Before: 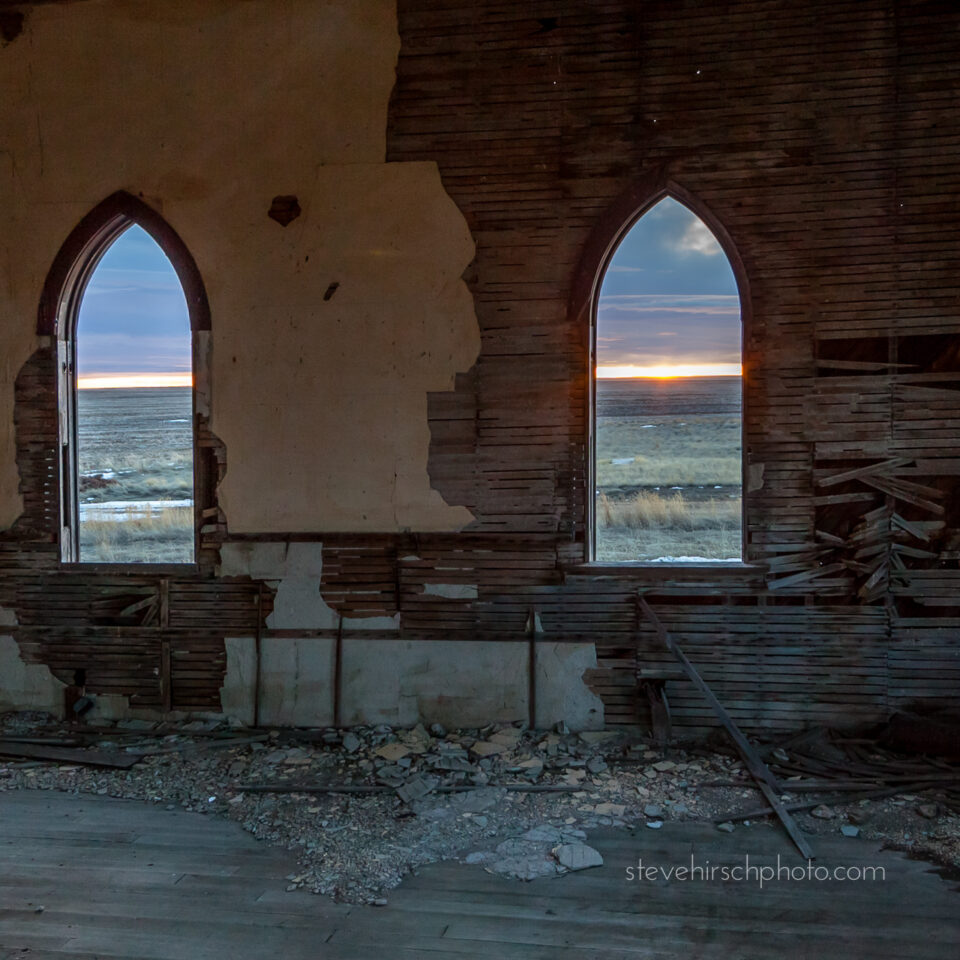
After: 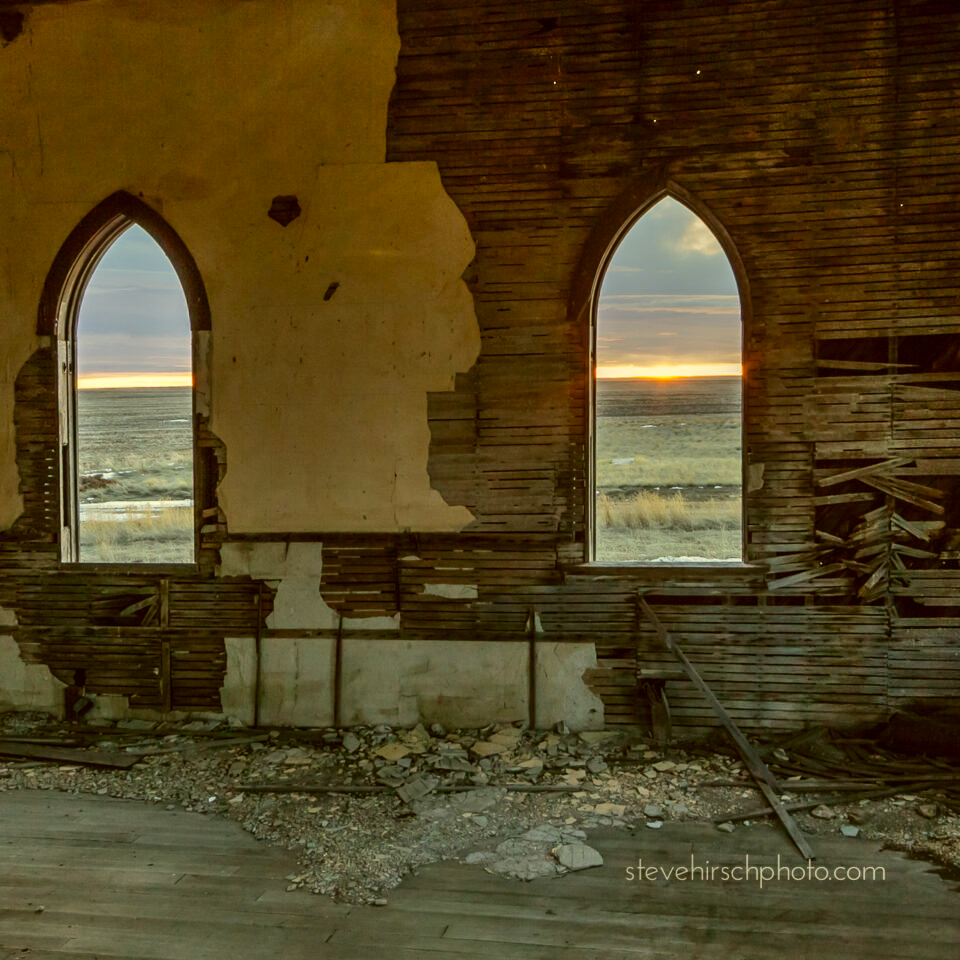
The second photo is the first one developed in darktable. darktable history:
color correction: highlights a* 0.104, highlights b* 28.91, shadows a* -0.298, shadows b* 20.92
color zones: curves: ch0 [(0.25, 0.5) (0.428, 0.473) (0.75, 0.5)]; ch1 [(0.243, 0.479) (0.398, 0.452) (0.75, 0.5)]
shadows and highlights: shadows 52.95, soften with gaussian
